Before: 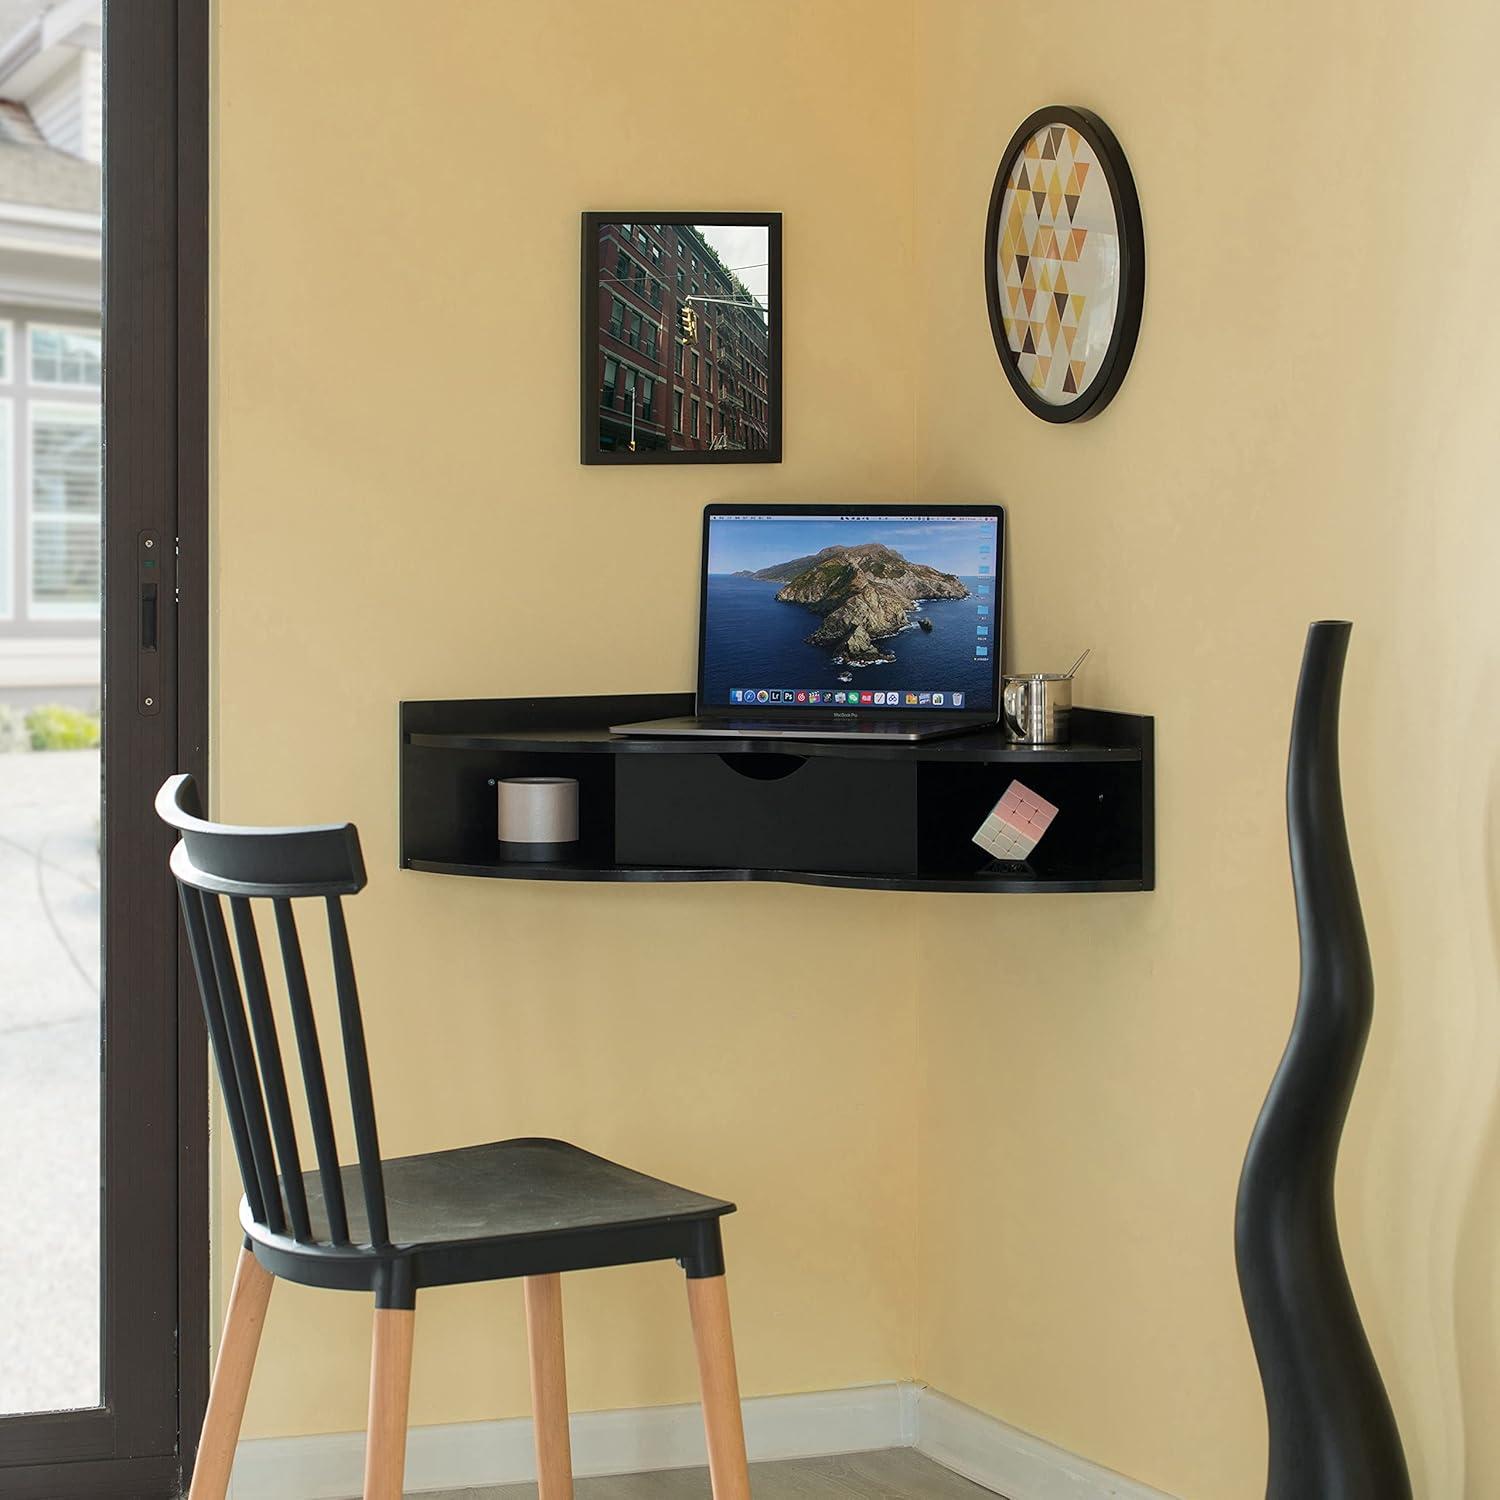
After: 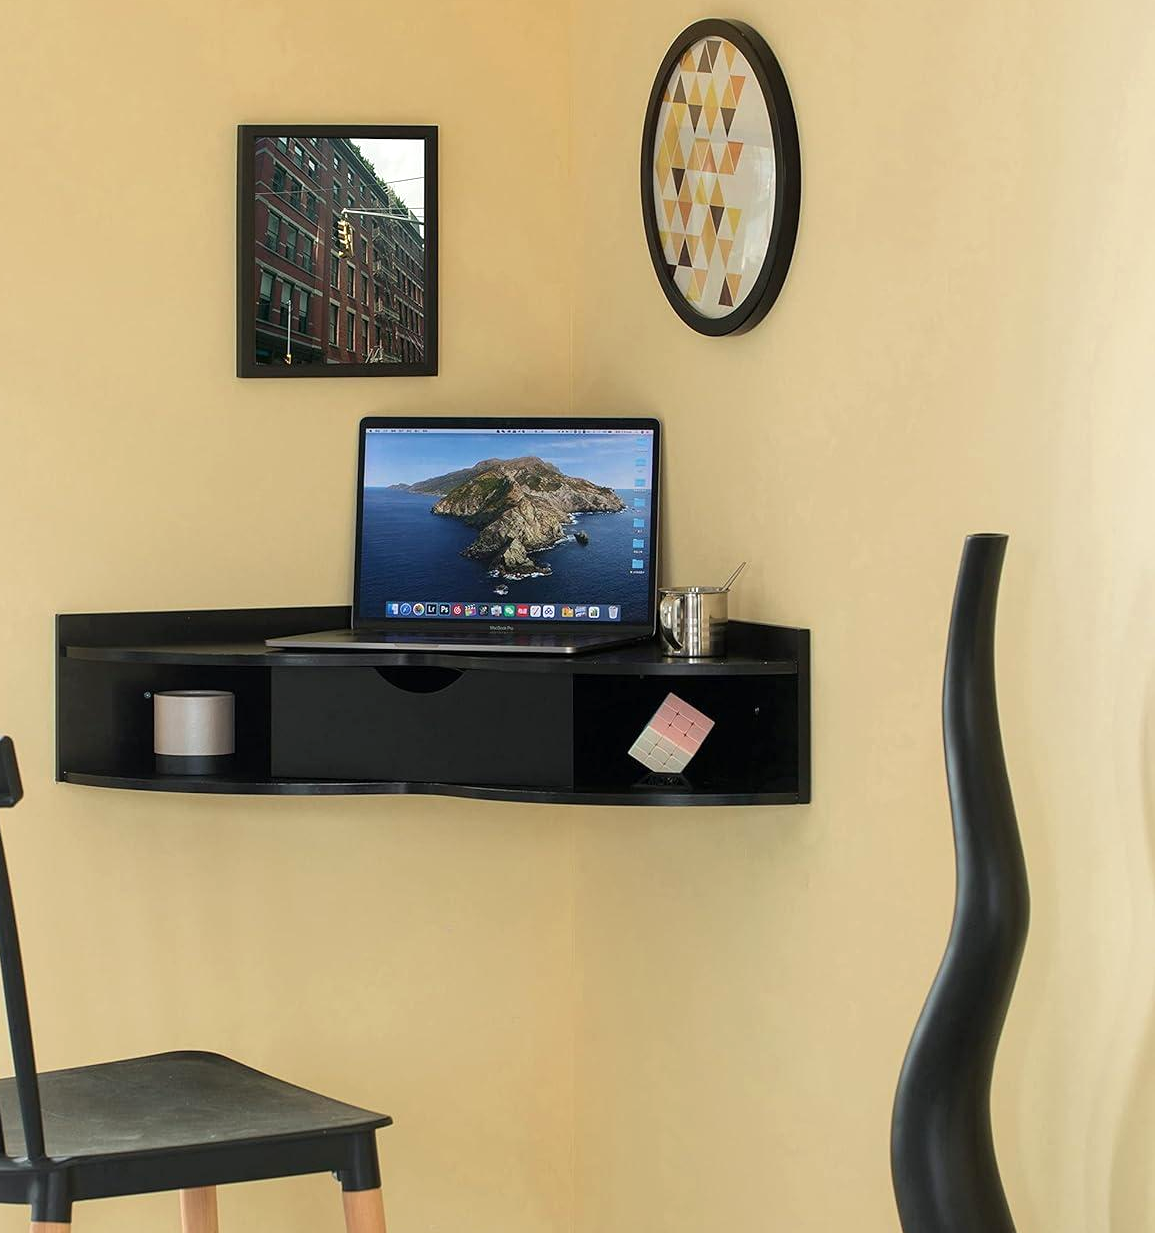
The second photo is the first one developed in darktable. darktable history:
crop: left 22.933%, top 5.857%, bottom 11.893%
exposure: exposure 0.238 EV, compensate highlight preservation false
